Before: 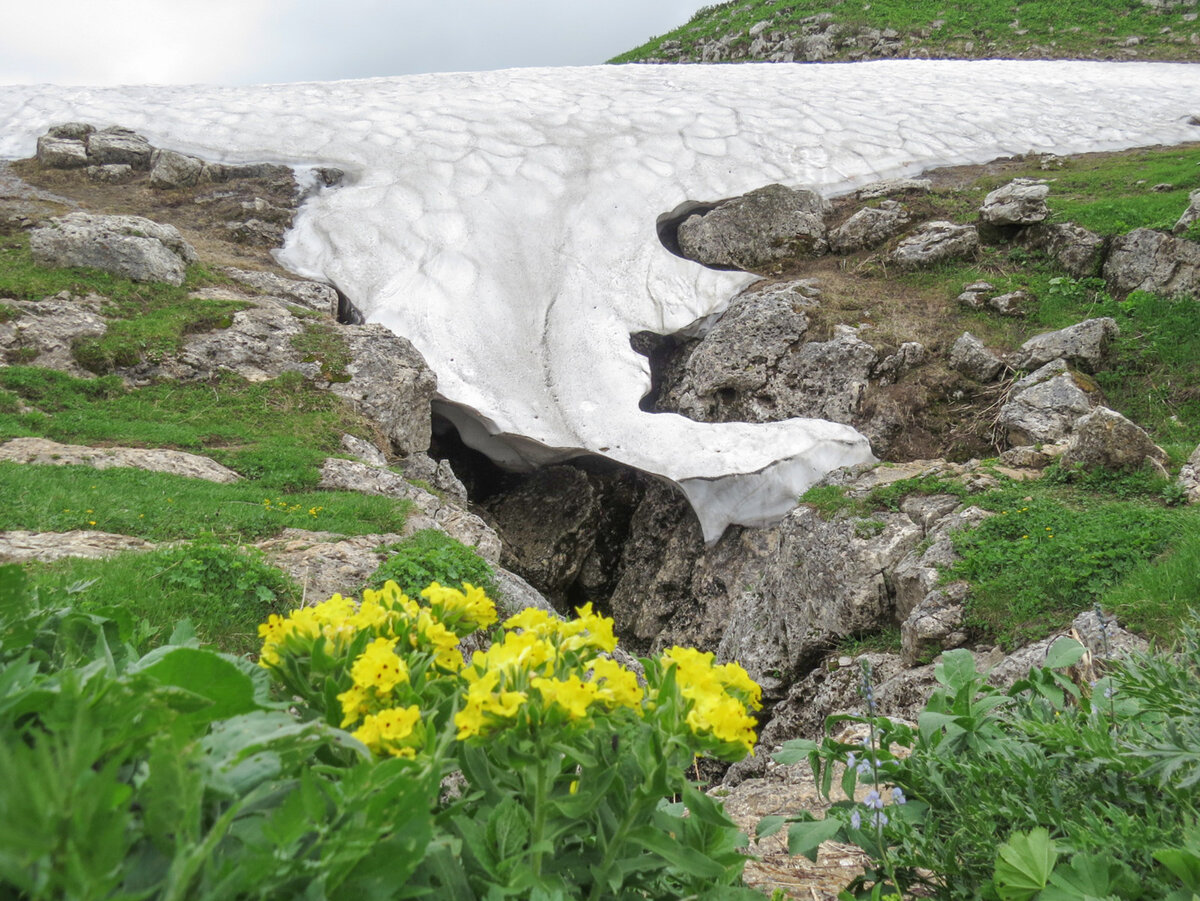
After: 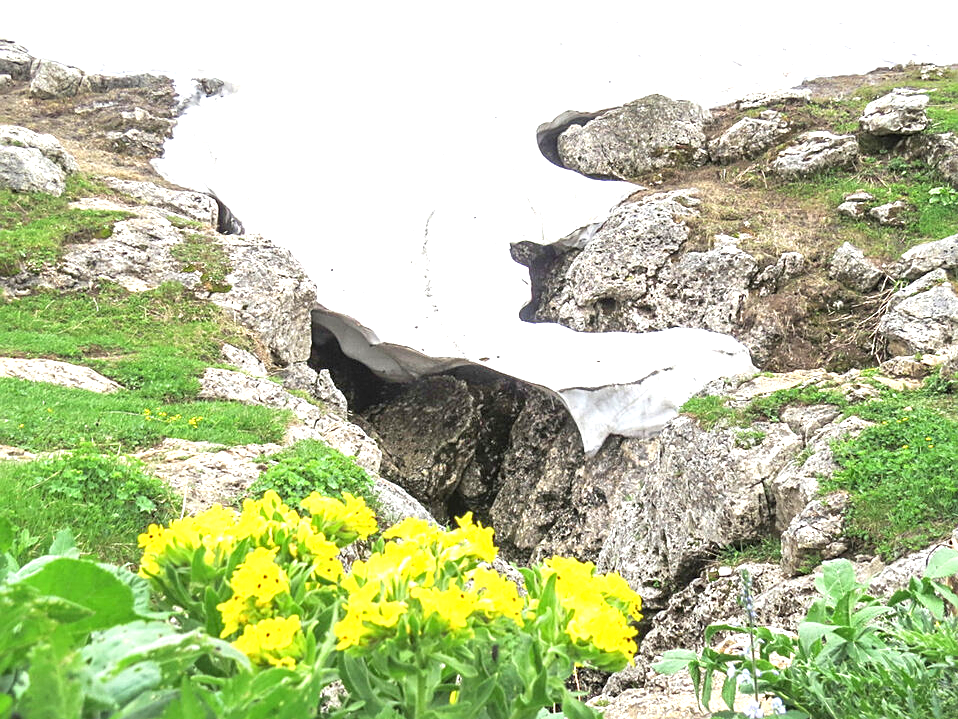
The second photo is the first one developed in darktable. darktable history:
exposure: black level correction 0, exposure 1.379 EV, compensate exposure bias true, compensate highlight preservation false
sharpen: on, module defaults
crop and rotate: left 10.071%, top 10.071%, right 10.02%, bottom 10.02%
